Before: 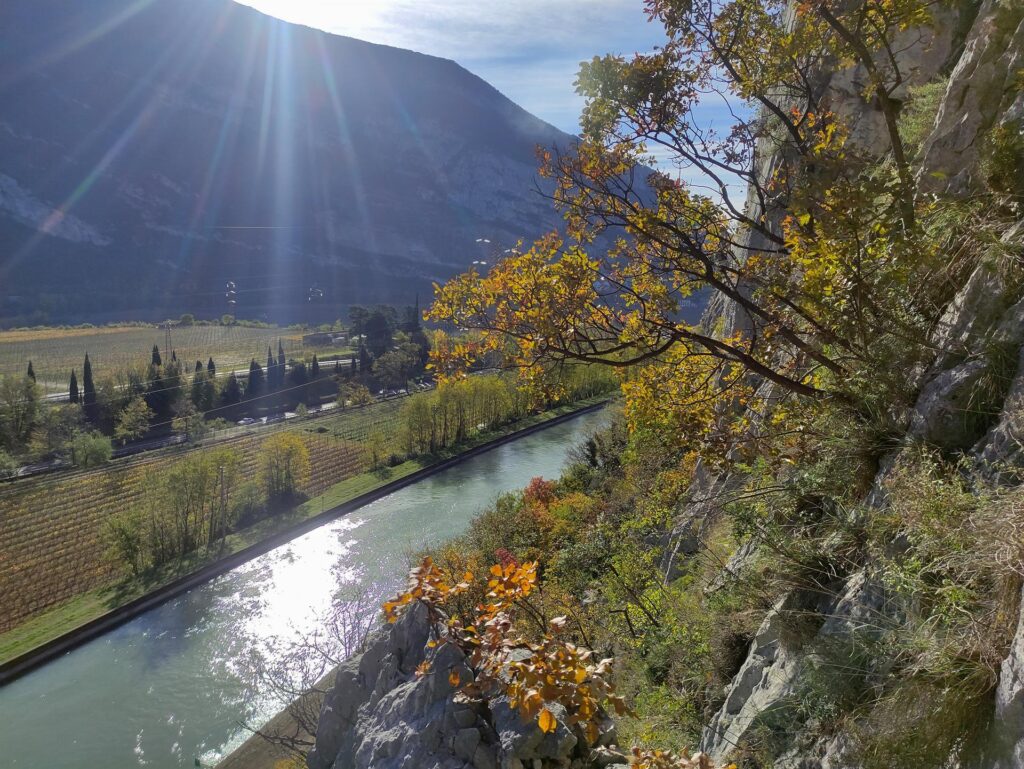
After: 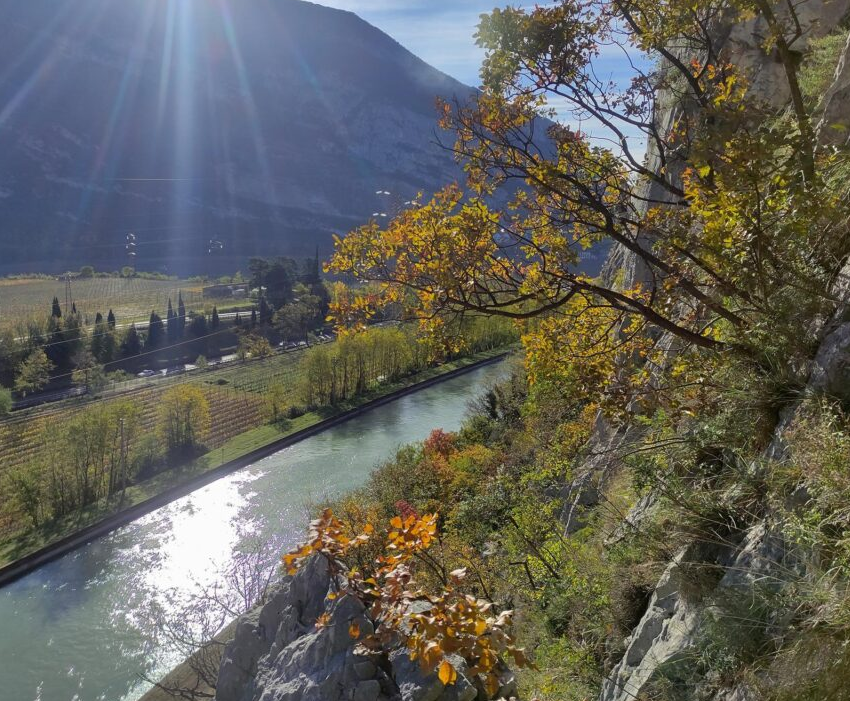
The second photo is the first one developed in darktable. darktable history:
crop: left 9.818%, top 6.243%, right 7.085%, bottom 2.5%
